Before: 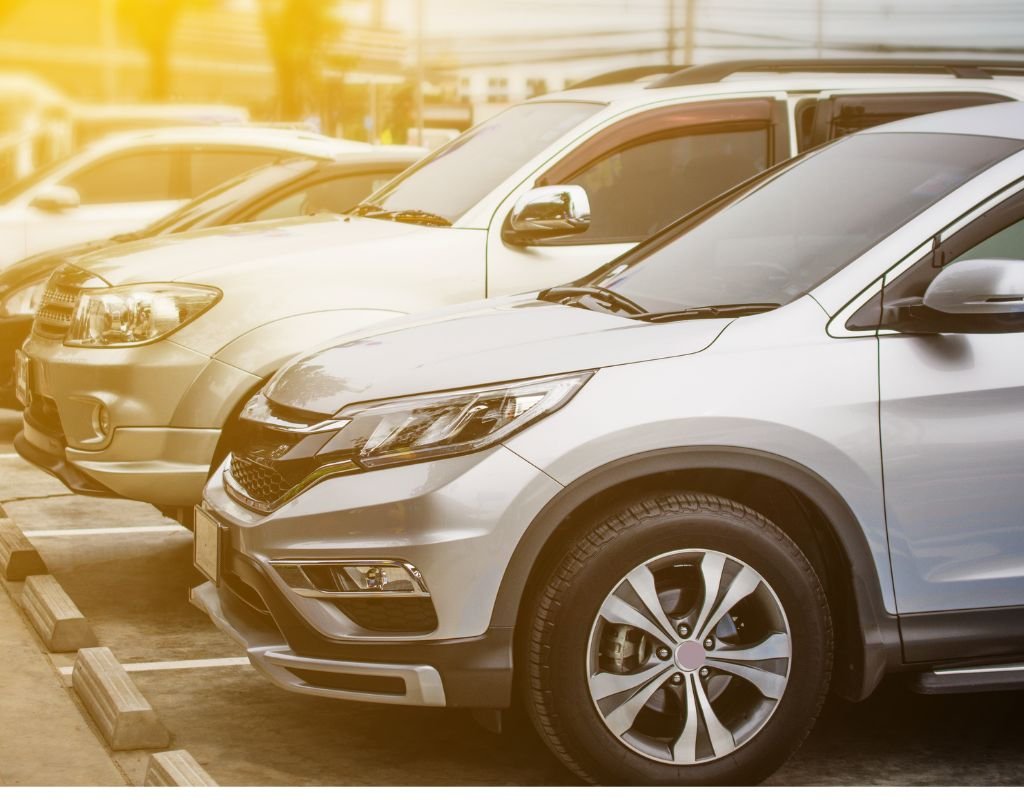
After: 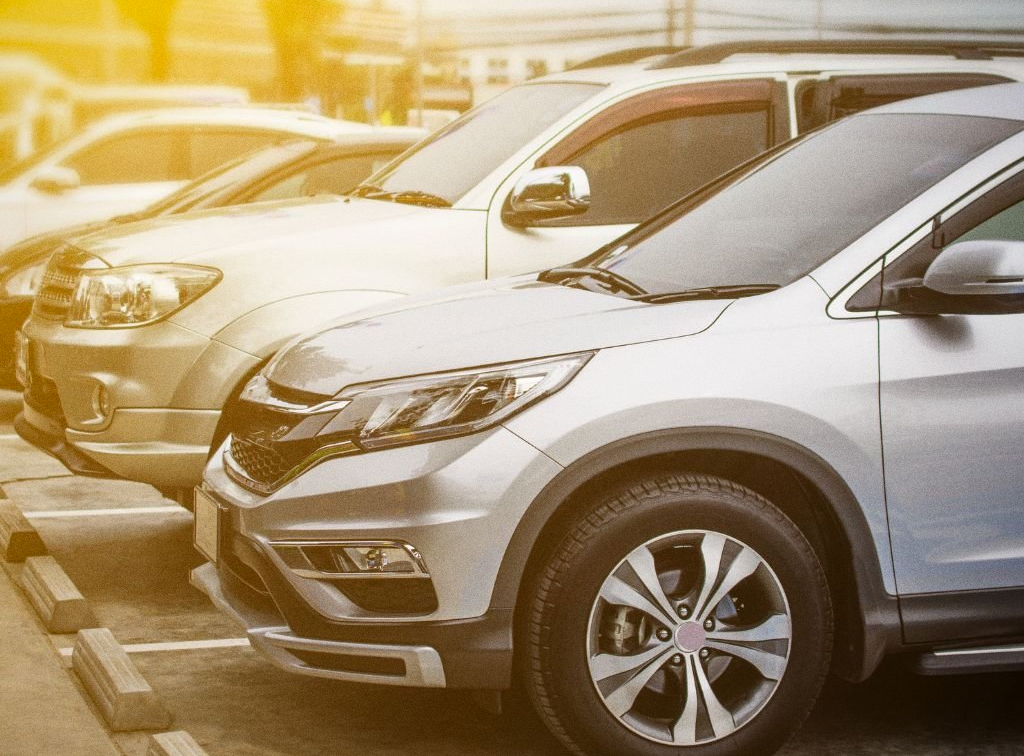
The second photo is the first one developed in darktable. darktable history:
crop and rotate: top 2.479%, bottom 3.018%
grain: coarseness 0.09 ISO
vignetting: brightness -0.233, saturation 0.141
